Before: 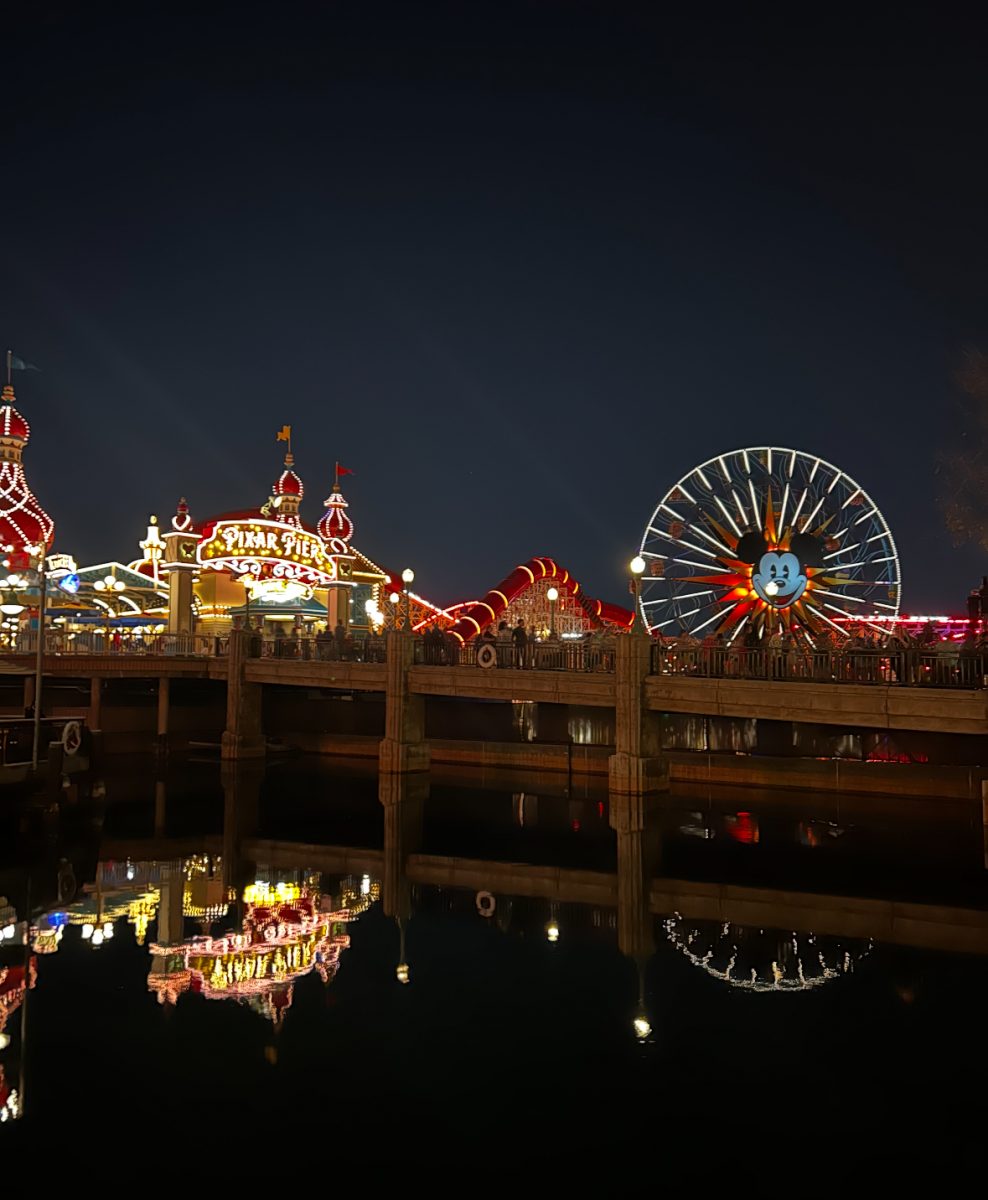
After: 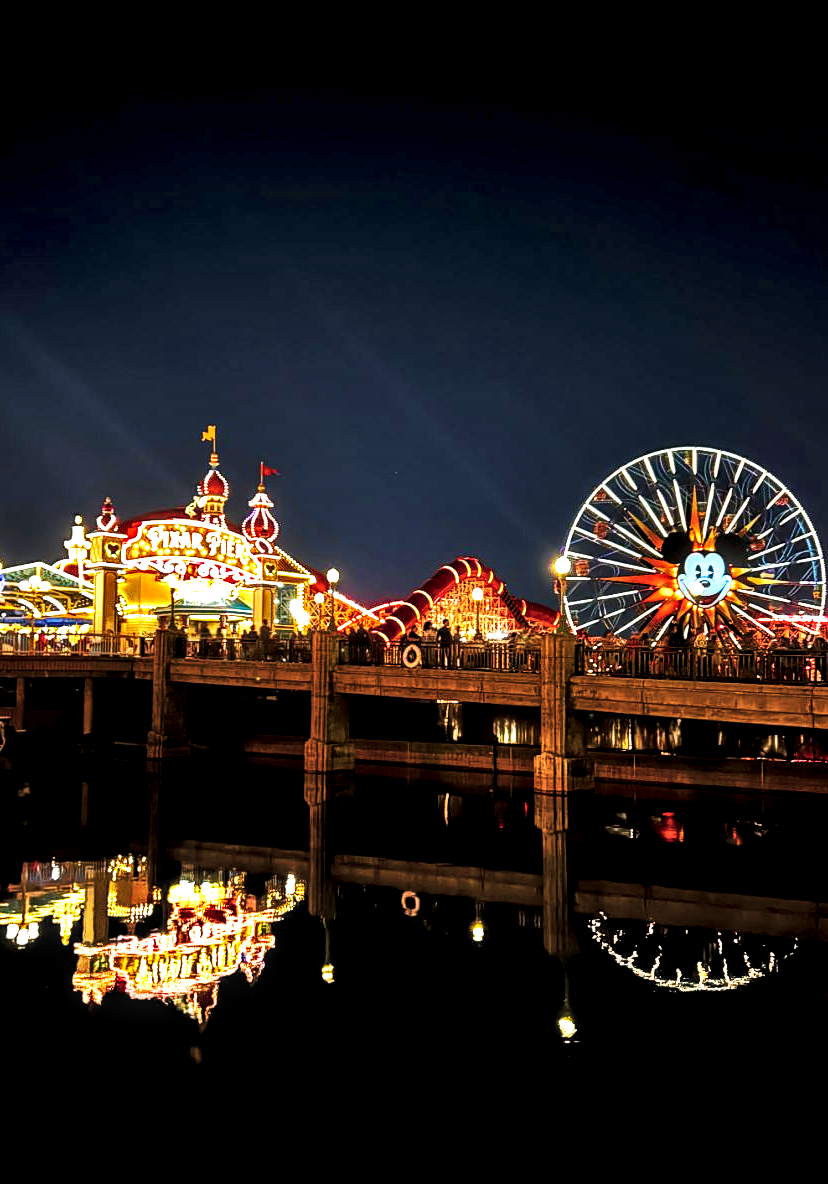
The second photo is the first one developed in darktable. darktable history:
crop: left 7.598%, right 7.873%
base curve: curves: ch0 [(0, 0) (0.036, 0.037) (0.121, 0.228) (0.46, 0.76) (0.859, 0.983) (1, 1)], preserve colors none
shadows and highlights: shadows 35, highlights -35, soften with gaussian
color balance rgb: global offset › luminance -0.51%, perceptual saturation grading › global saturation 27.53%, perceptual saturation grading › highlights -25%, perceptual saturation grading › shadows 25%, perceptual brilliance grading › highlights 6.62%, perceptual brilliance grading › mid-tones 17.07%, perceptual brilliance grading › shadows -5.23%
local contrast: highlights 80%, shadows 57%, detail 175%, midtone range 0.602
